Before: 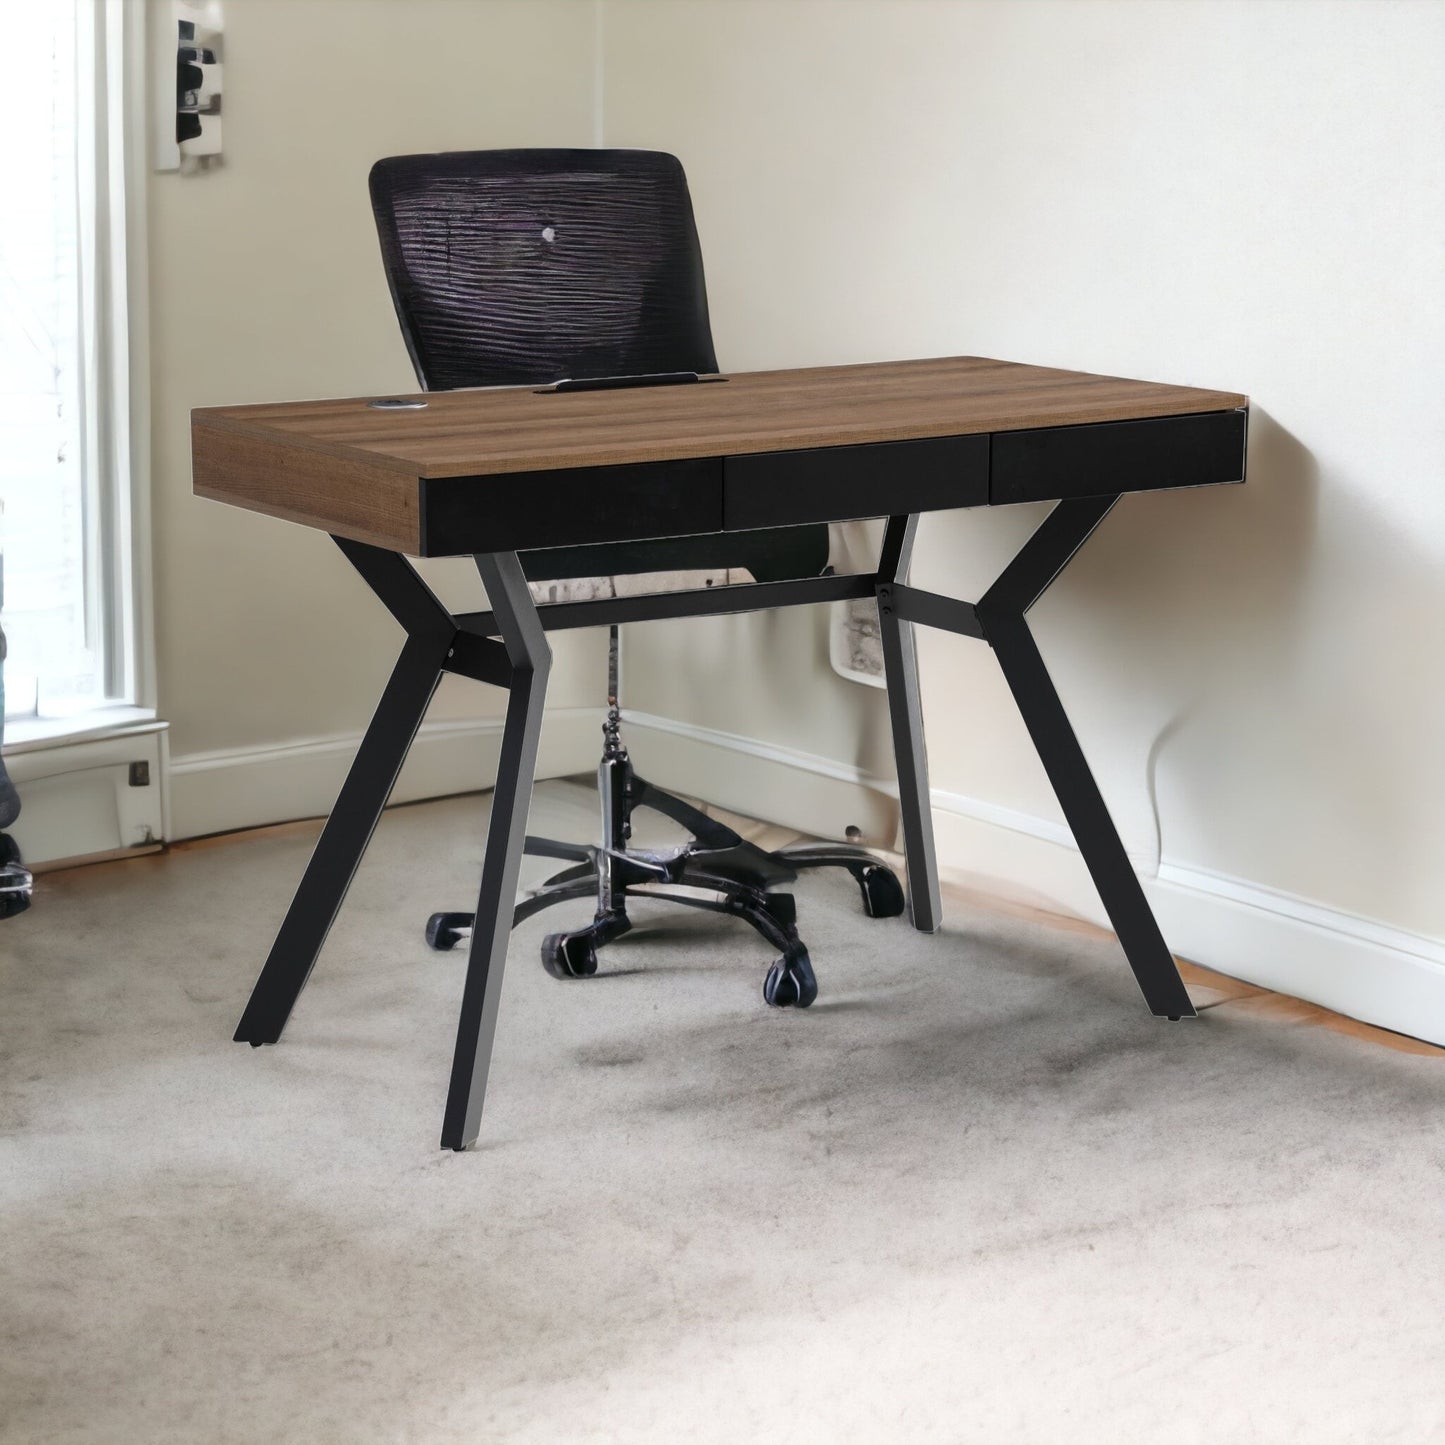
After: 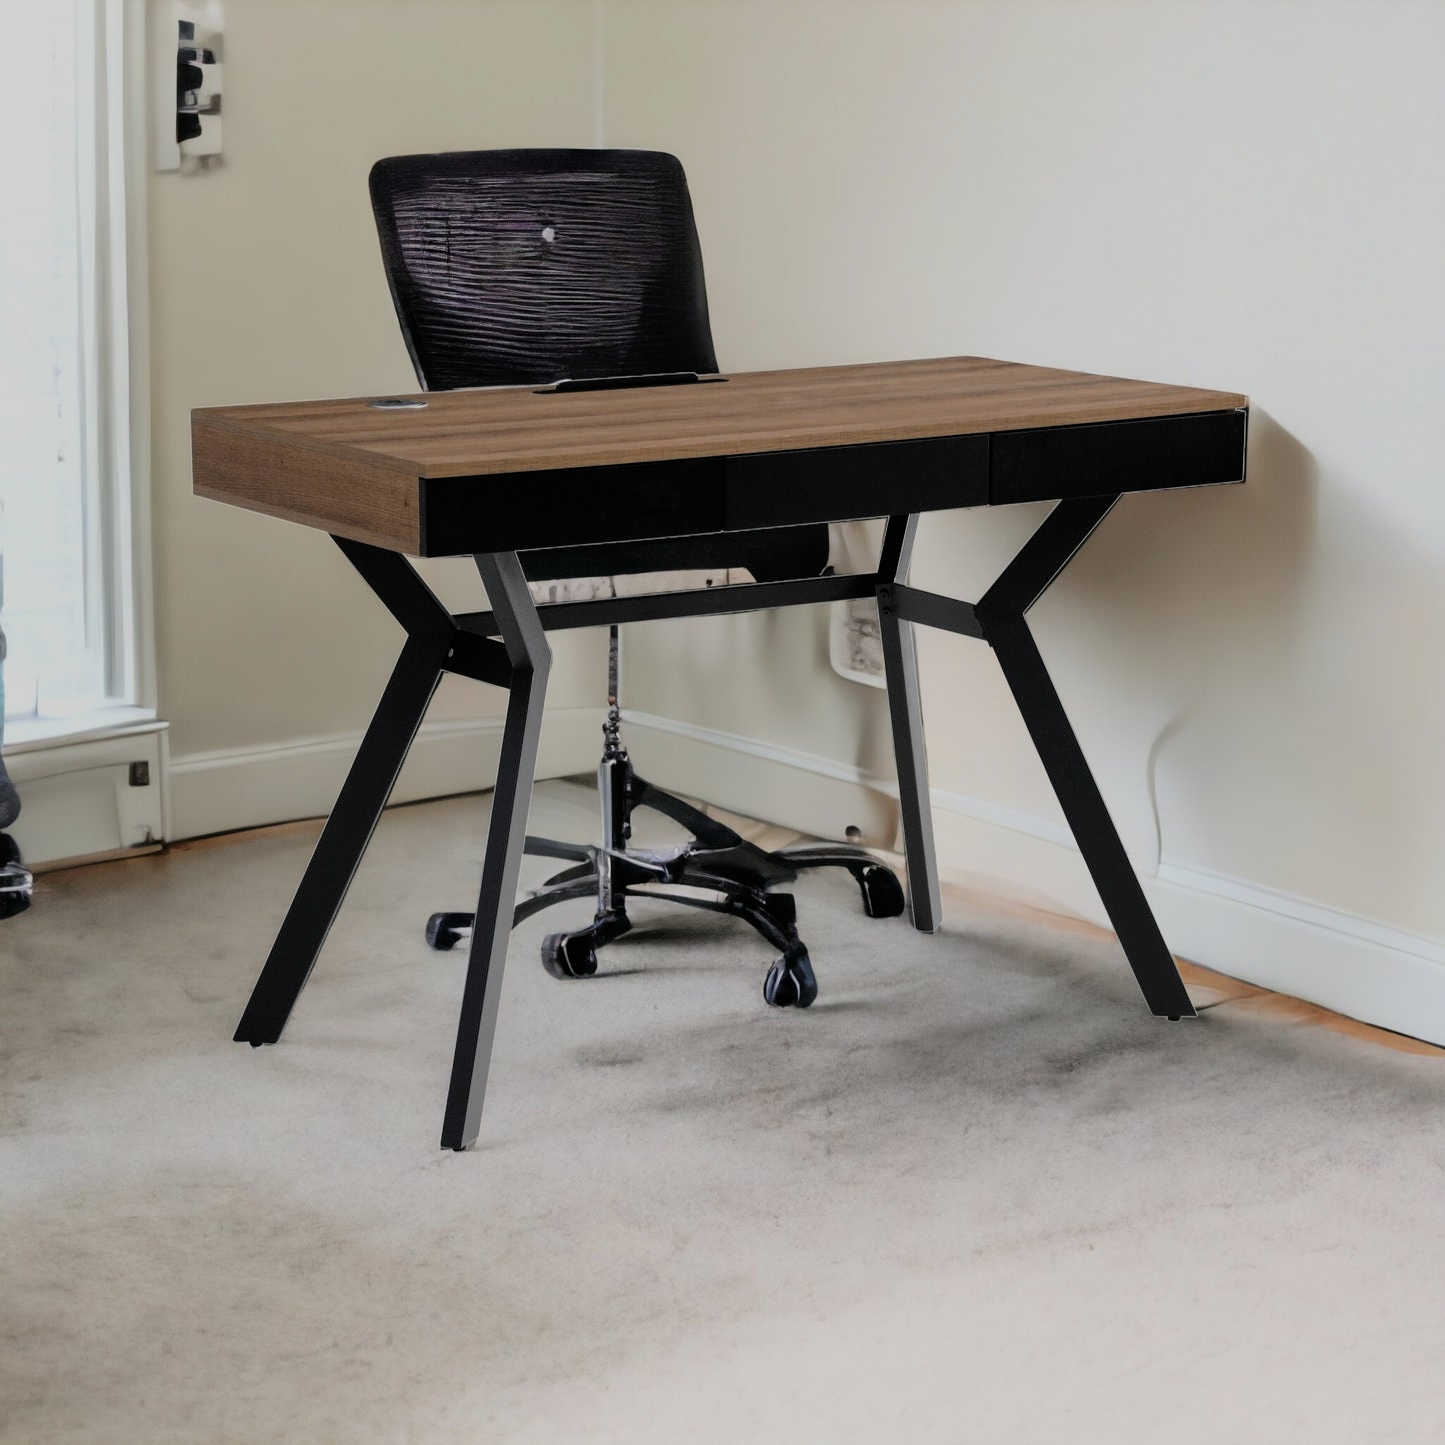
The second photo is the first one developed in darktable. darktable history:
filmic rgb: black relative exposure -7.34 EV, white relative exposure 5.06 EV, hardness 3.2, color science v6 (2022), iterations of high-quality reconstruction 0
